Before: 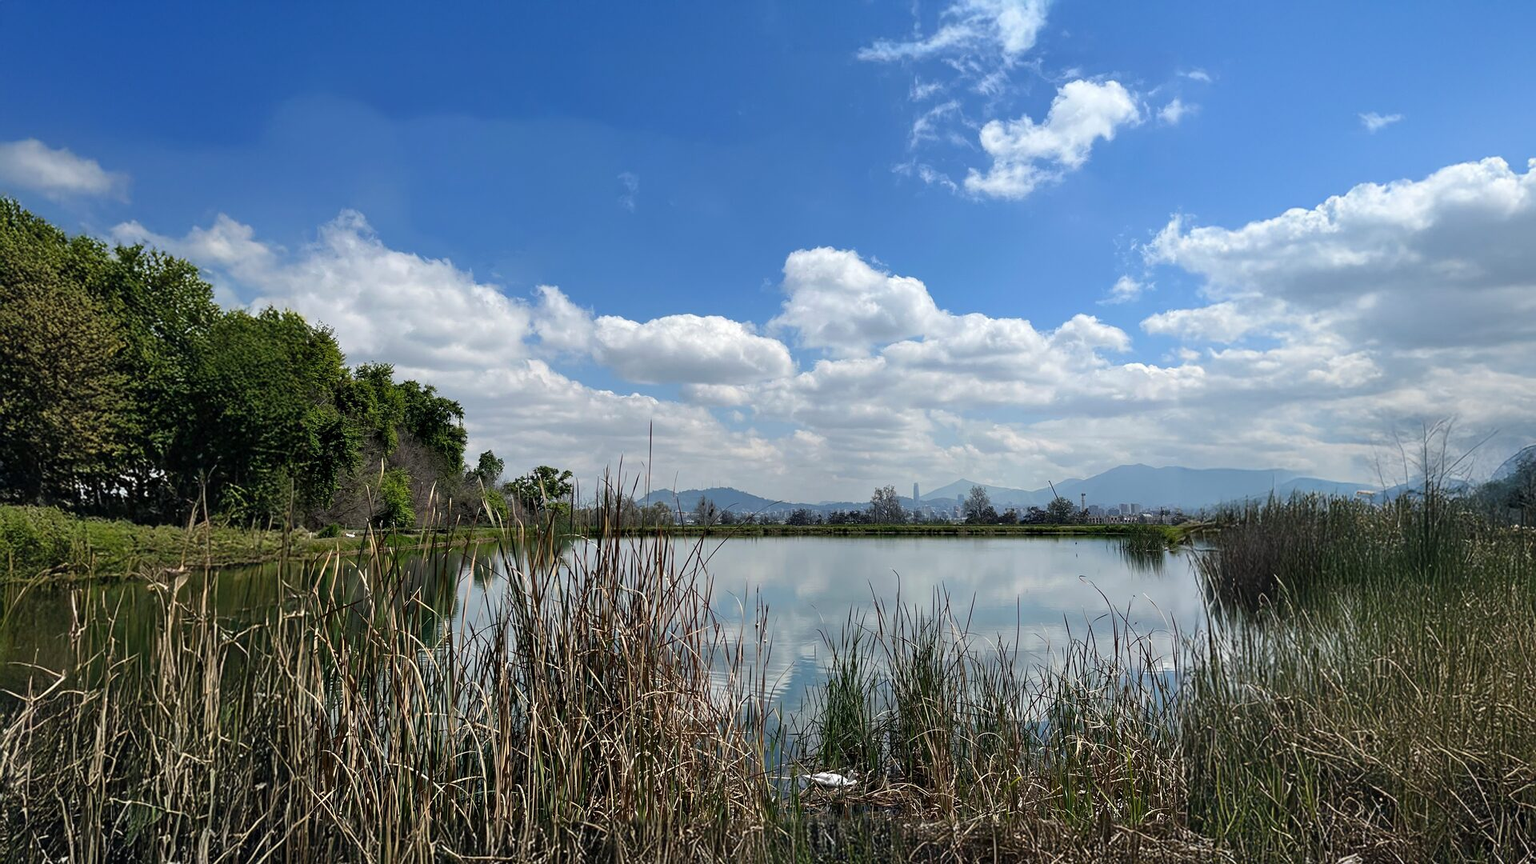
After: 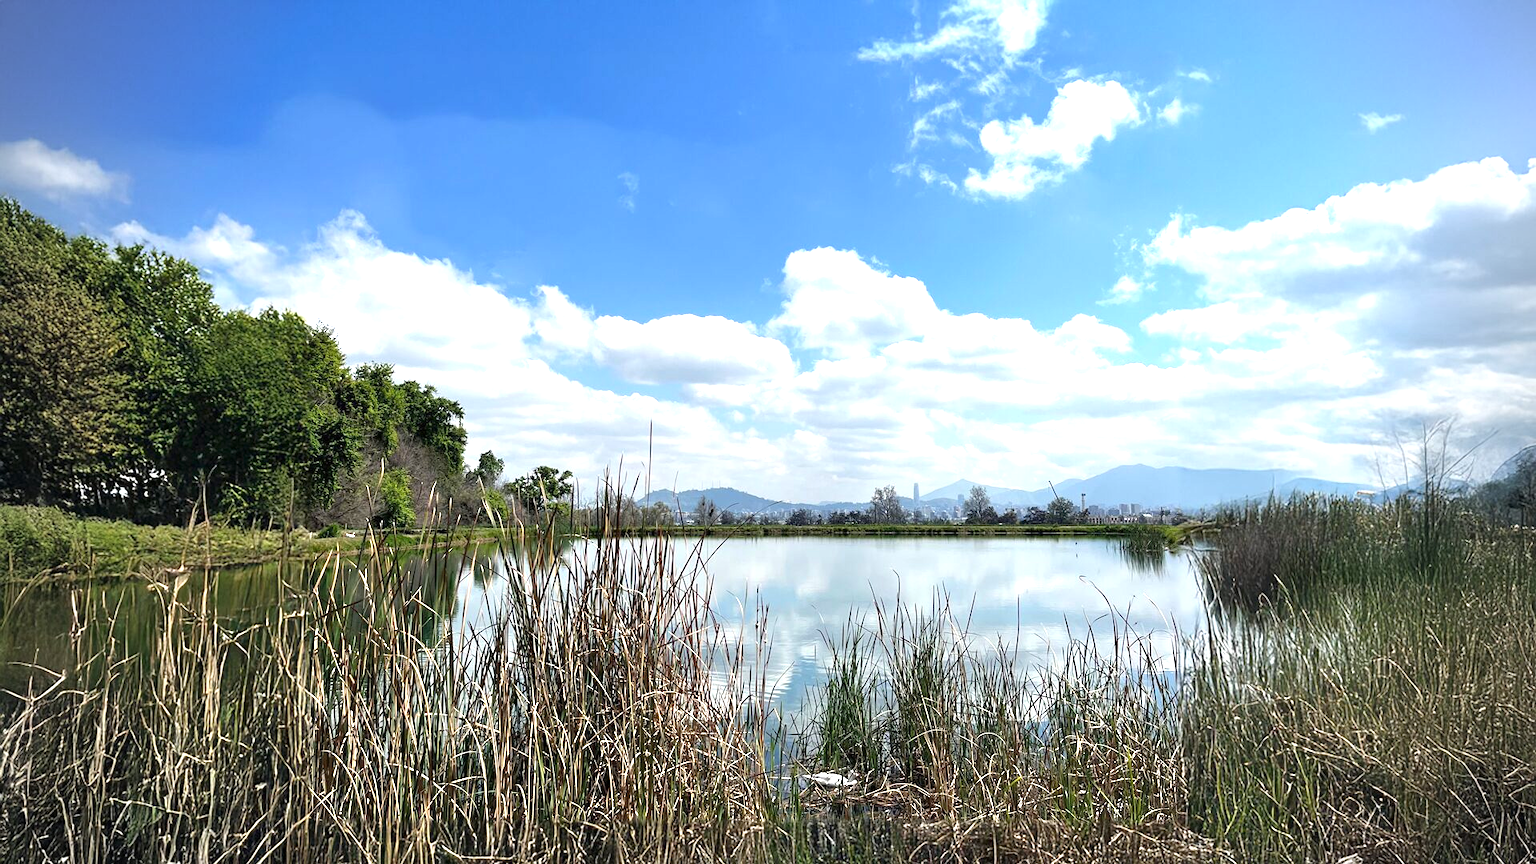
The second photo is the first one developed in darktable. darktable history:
exposure: black level correction 0, exposure 1.095 EV, compensate highlight preservation false
vignetting: on, module defaults
